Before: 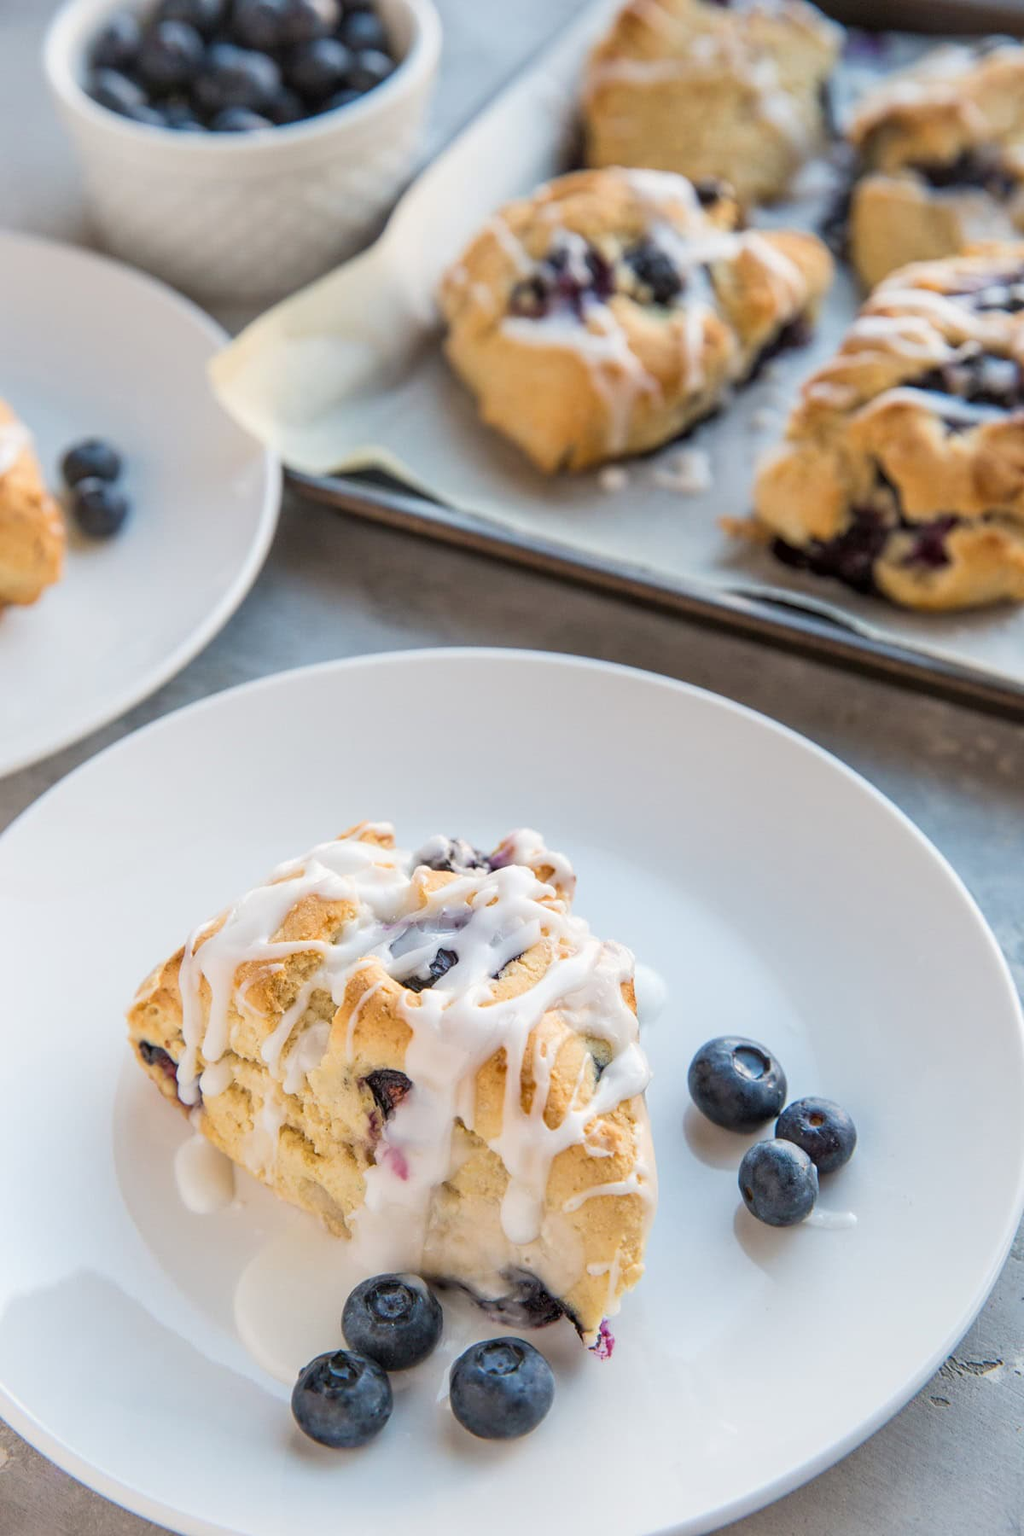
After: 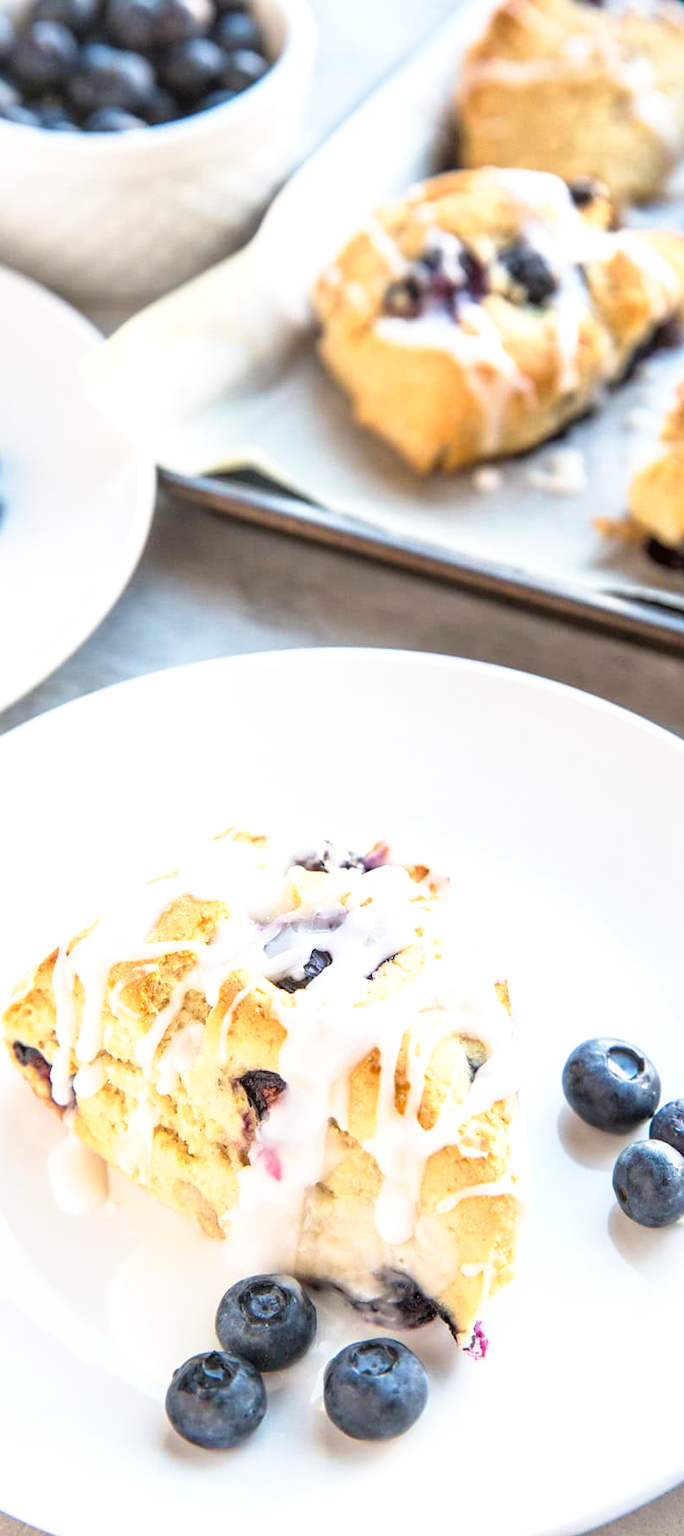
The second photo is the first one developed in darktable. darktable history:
exposure: black level correction 0, exposure 0.697 EV, compensate highlight preservation false
tone curve: curves: ch0 [(0, 0) (0.003, 0.003) (0.011, 0.012) (0.025, 0.027) (0.044, 0.048) (0.069, 0.076) (0.1, 0.109) (0.136, 0.148) (0.177, 0.194) (0.224, 0.245) (0.277, 0.303) (0.335, 0.366) (0.399, 0.436) (0.468, 0.511) (0.543, 0.593) (0.623, 0.681) (0.709, 0.775) (0.801, 0.875) (0.898, 0.954) (1, 1)], preserve colors none
crop and rotate: left 12.337%, right 20.747%
color zones: curves: ch1 [(0.25, 0.5) (0.747, 0.71)]
